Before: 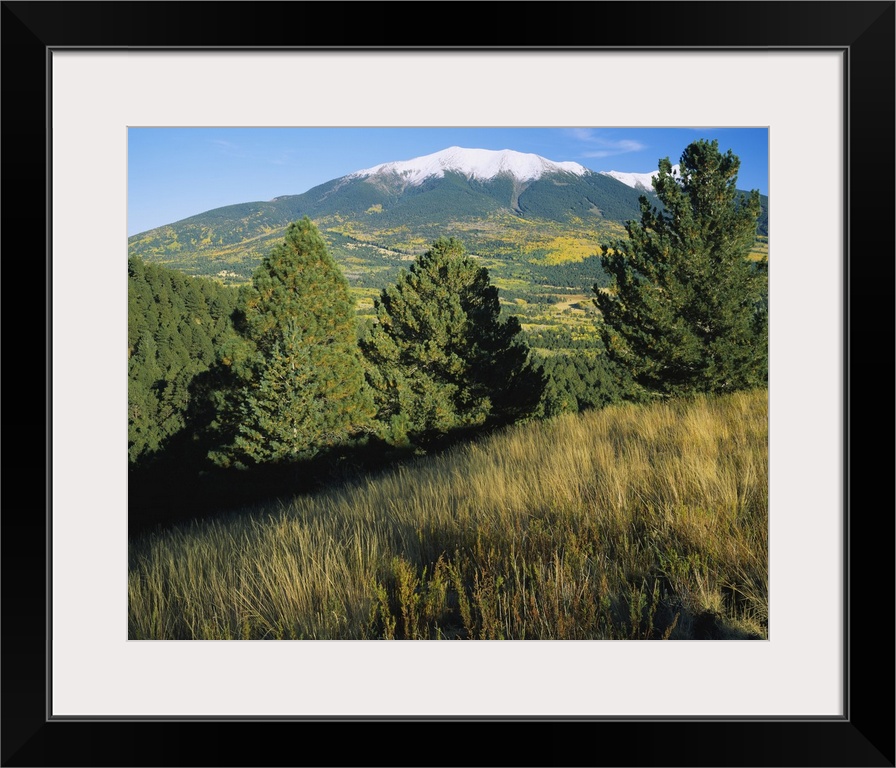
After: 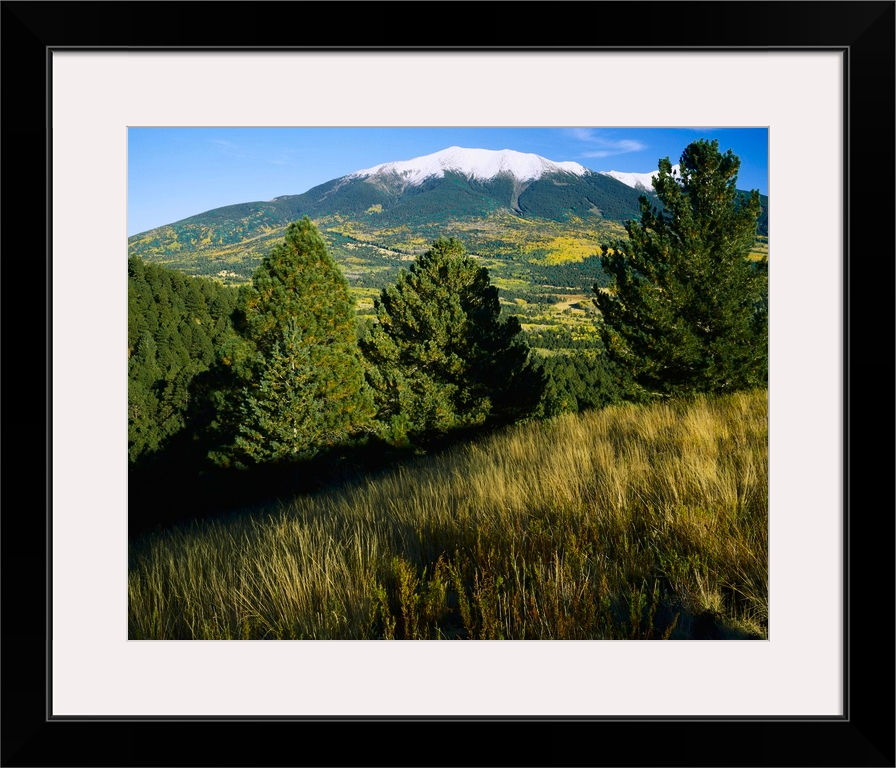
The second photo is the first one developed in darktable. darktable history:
color zones: curves: ch0 [(0.25, 0.5) (0.423, 0.5) (0.443, 0.5) (0.521, 0.756) (0.568, 0.5) (0.576, 0.5) (0.75, 0.5)]; ch1 [(0.25, 0.5) (0.423, 0.5) (0.443, 0.5) (0.539, 0.873) (0.624, 0.565) (0.631, 0.5) (0.75, 0.5)]
contrast brightness saturation: contrast 0.19, brightness -0.11, saturation 0.21
